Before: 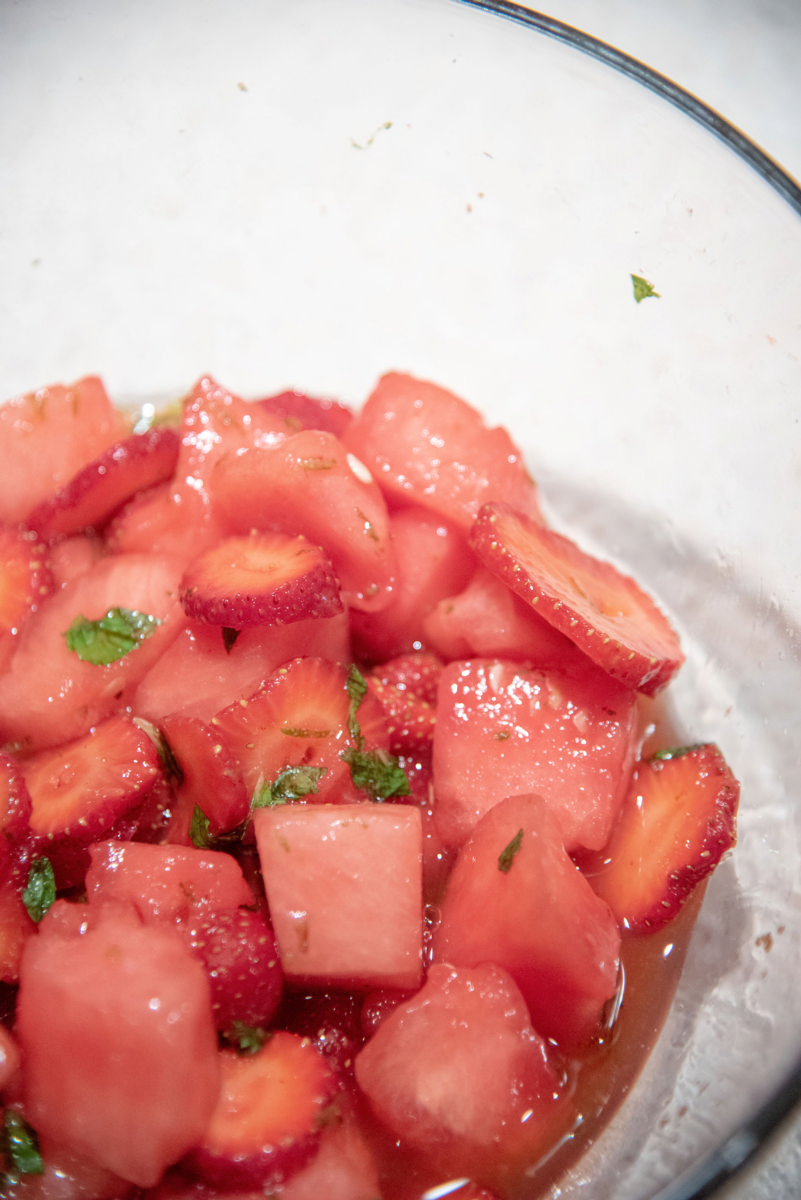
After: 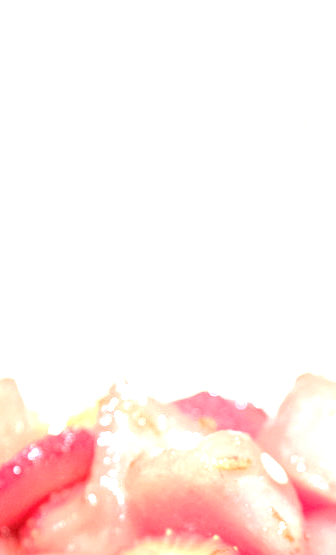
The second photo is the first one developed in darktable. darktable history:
crop and rotate: left 10.817%, top 0.062%, right 47.194%, bottom 53.626%
exposure: black level correction 0, exposure 0.7 EV, compensate exposure bias true, compensate highlight preservation false
white balance: red 0.974, blue 1.044
